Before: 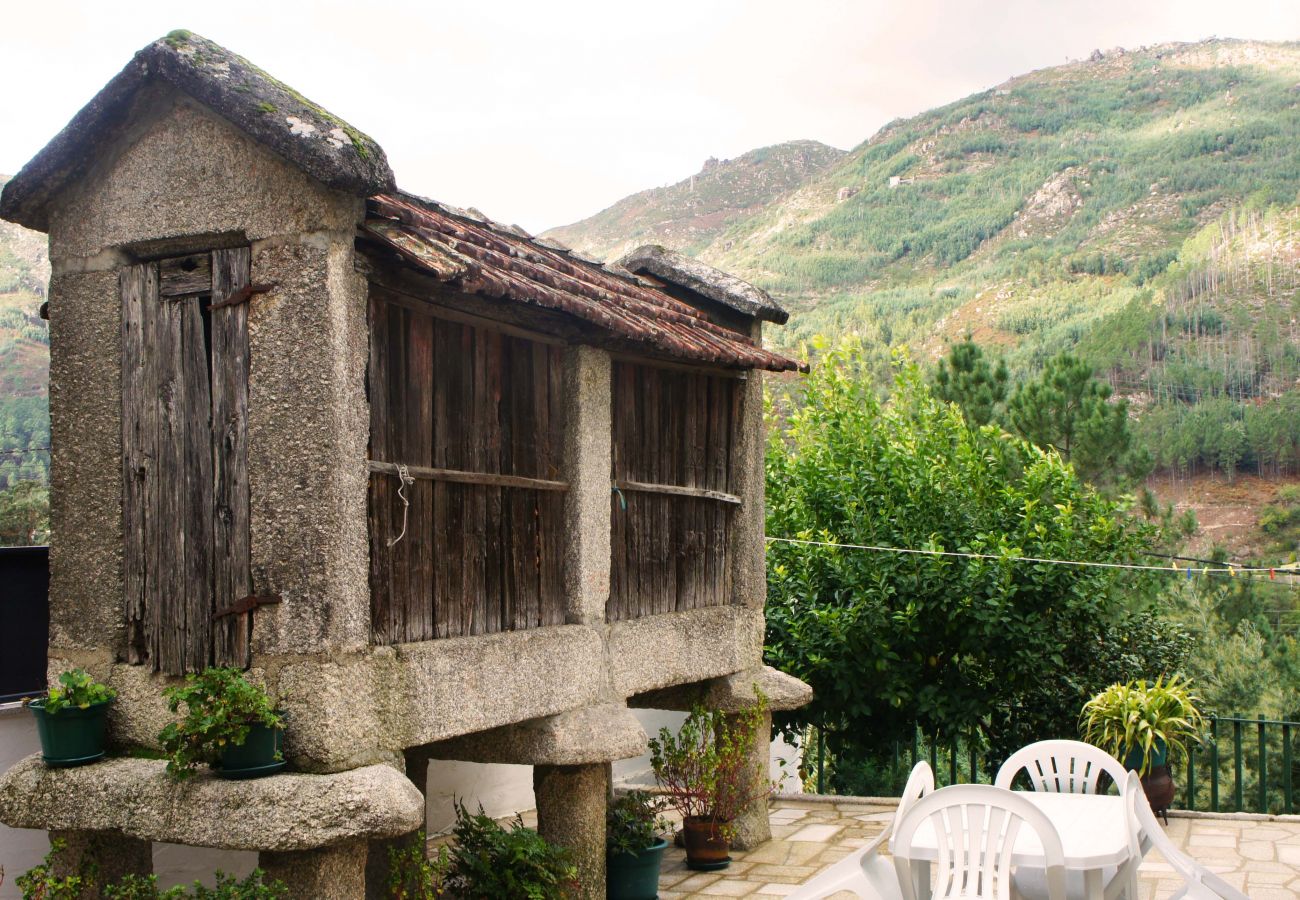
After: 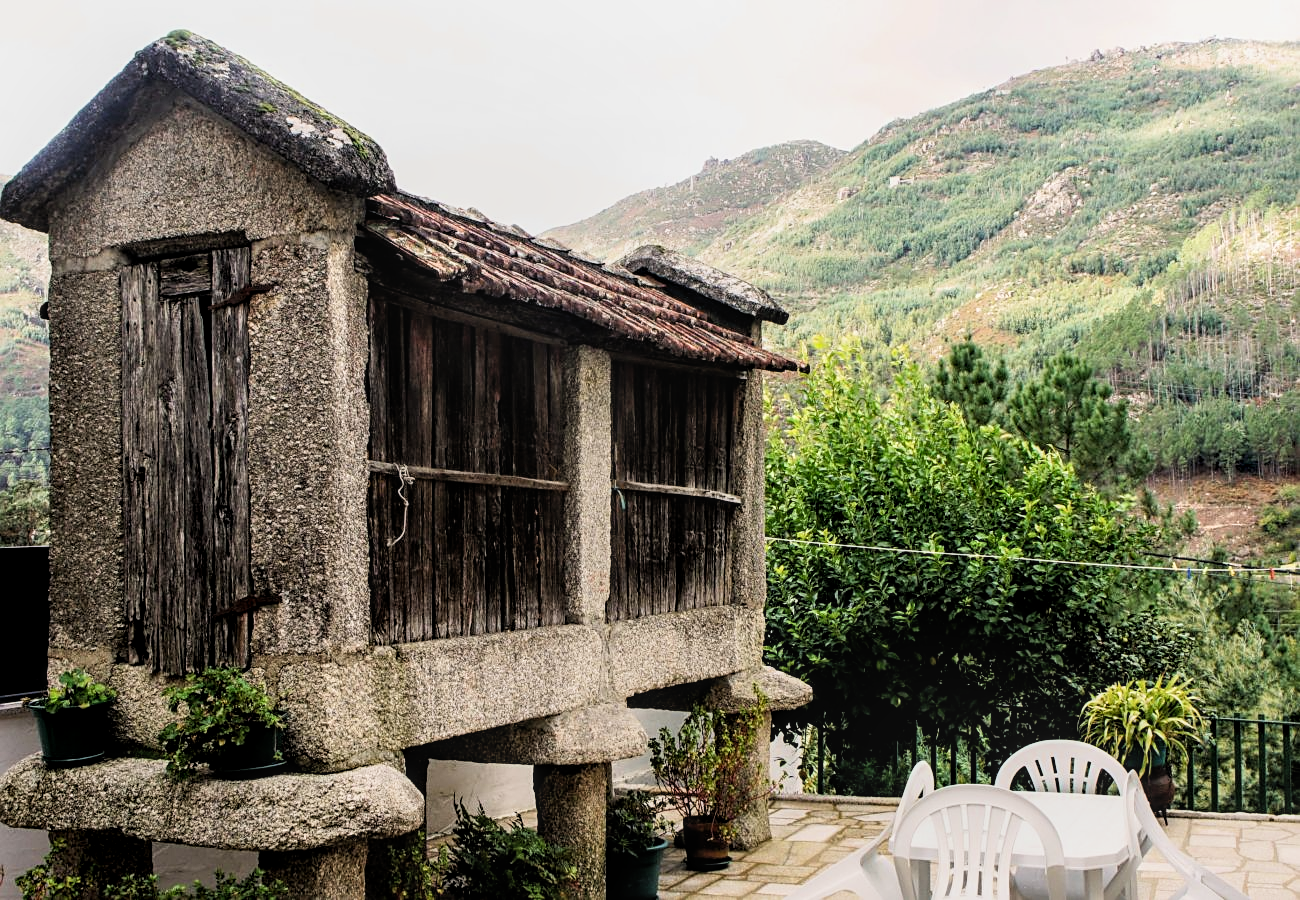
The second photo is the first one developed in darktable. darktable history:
sharpen: on, module defaults
filmic rgb: middle gray luminance 10.22%, black relative exposure -8.6 EV, white relative exposure 3.28 EV, threshold 5.95 EV, target black luminance 0%, hardness 5.2, latitude 44.64%, contrast 1.312, highlights saturation mix 5.6%, shadows ↔ highlights balance 24.03%, enable highlight reconstruction true
local contrast: on, module defaults
